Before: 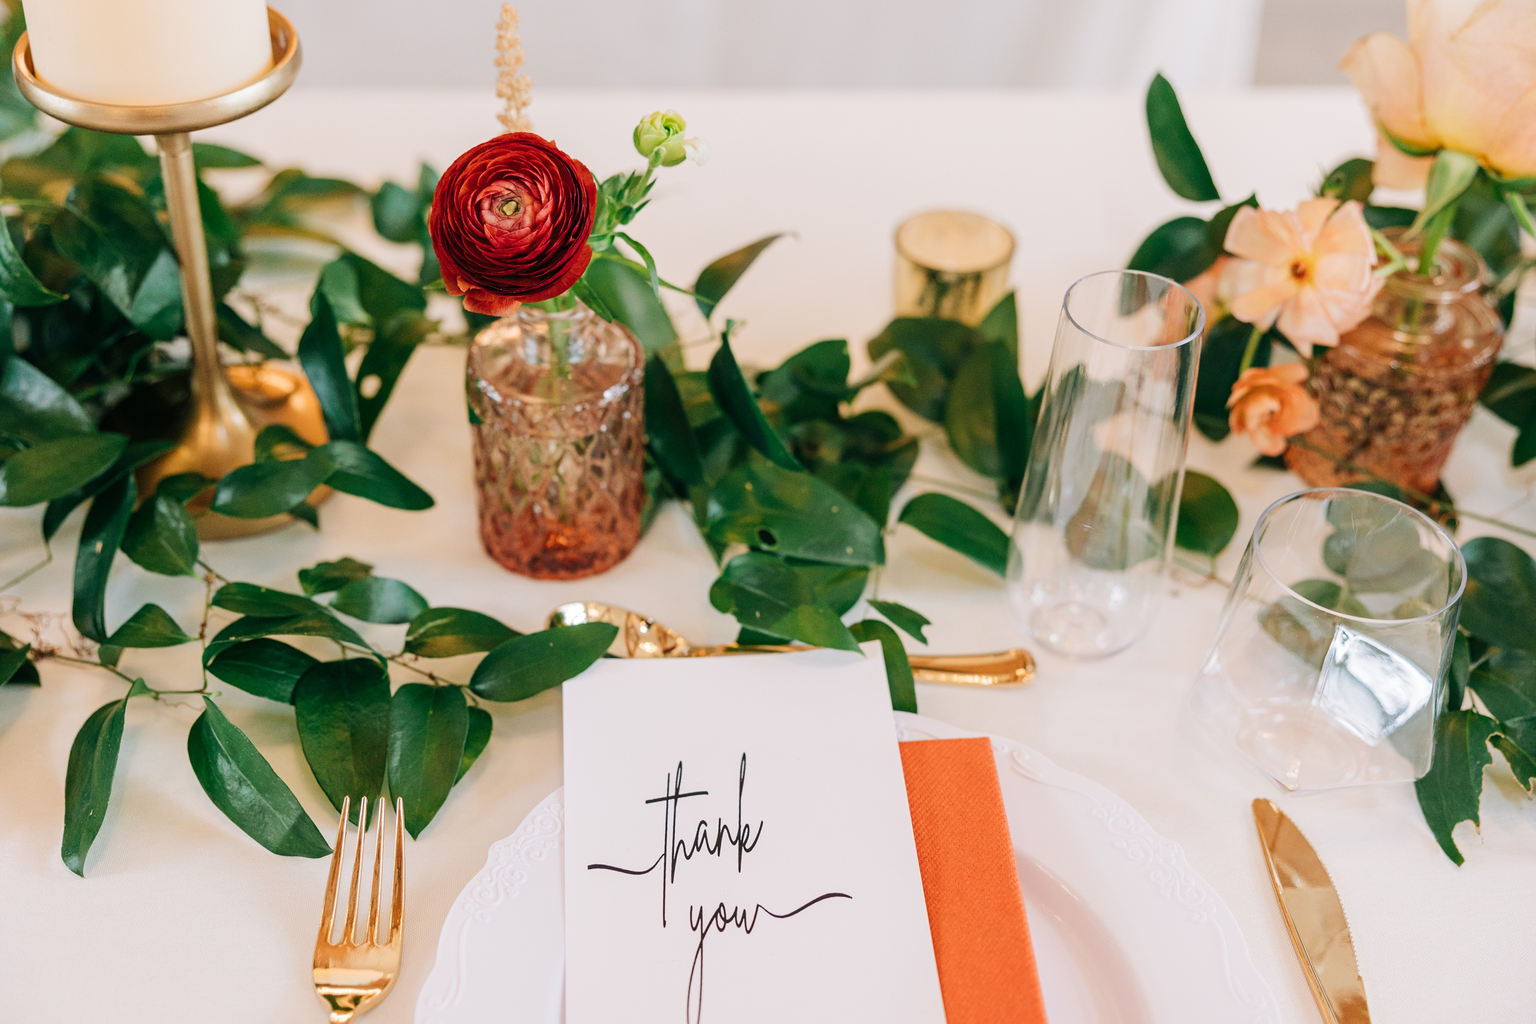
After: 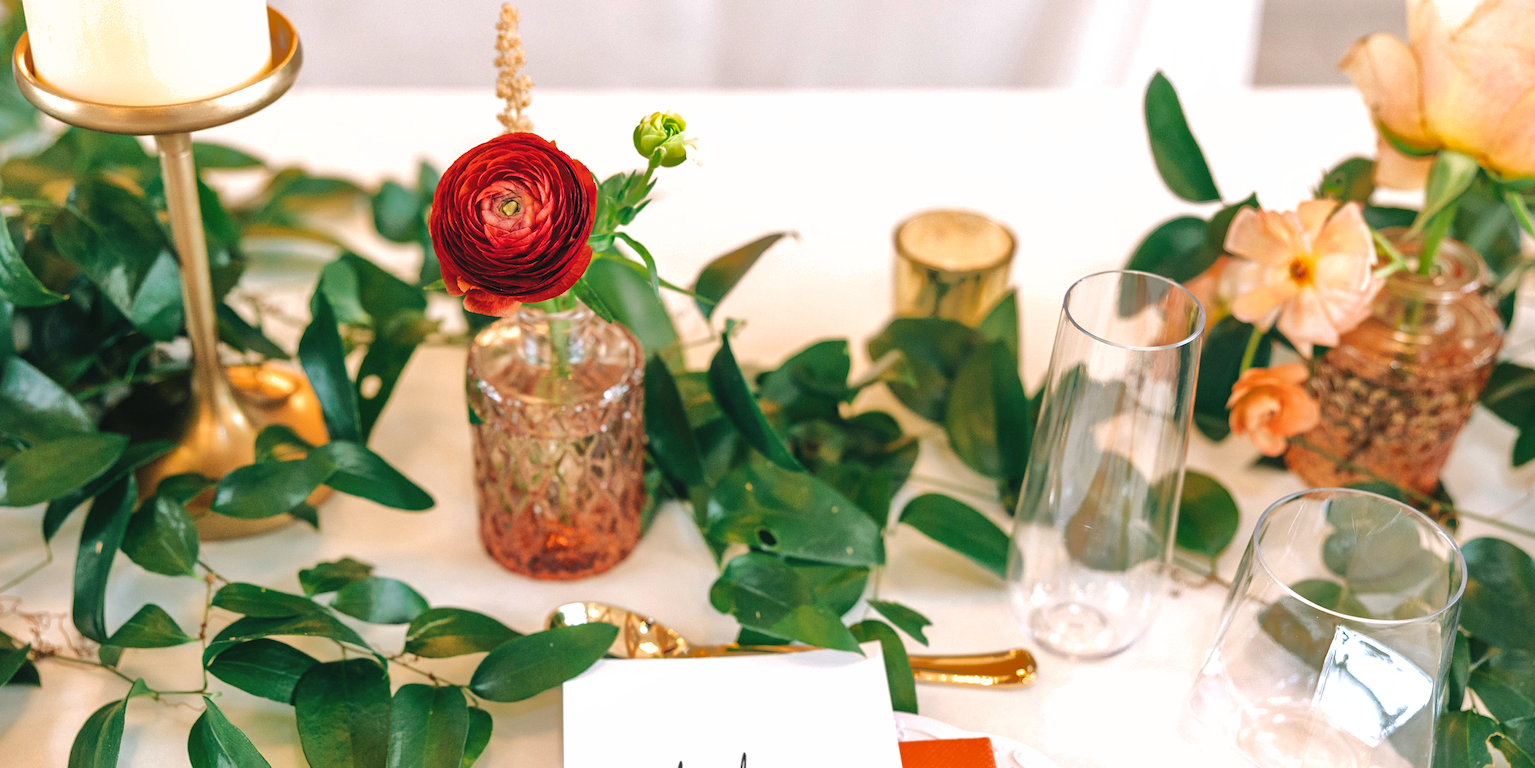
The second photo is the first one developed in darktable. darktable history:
crop: bottom 24.91%
exposure: black level correction -0.002, exposure 0.531 EV, compensate exposure bias true, compensate highlight preservation false
shadows and highlights: shadows 39.77, highlights -59.86
